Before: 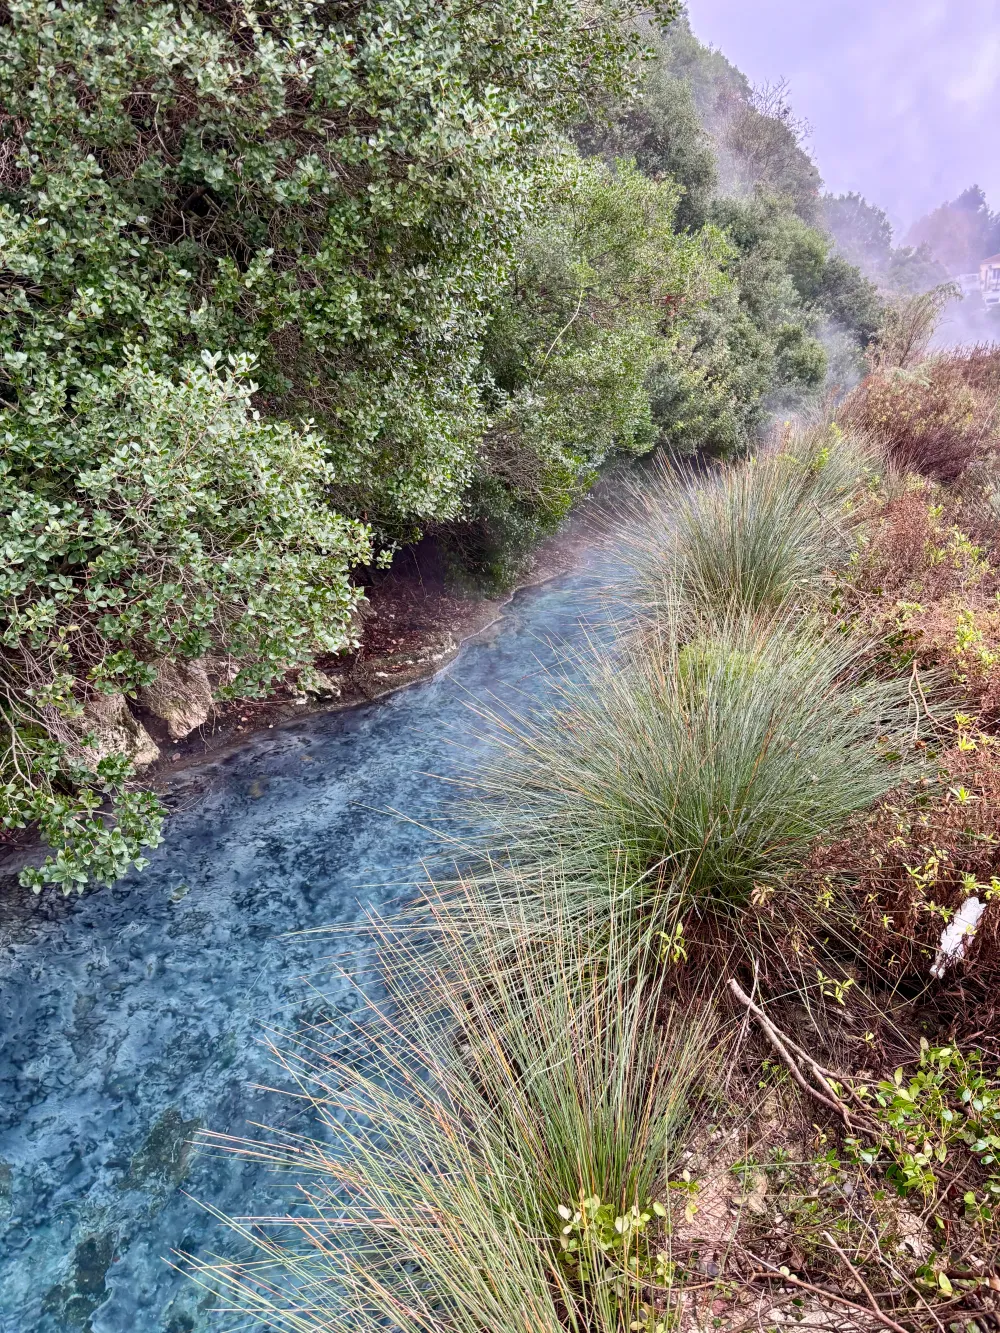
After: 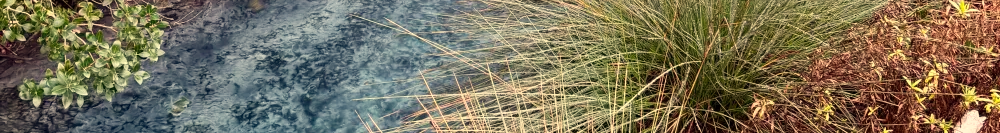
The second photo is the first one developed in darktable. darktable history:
white balance: red 1.123, blue 0.83
crop and rotate: top 59.084%, bottom 30.916%
